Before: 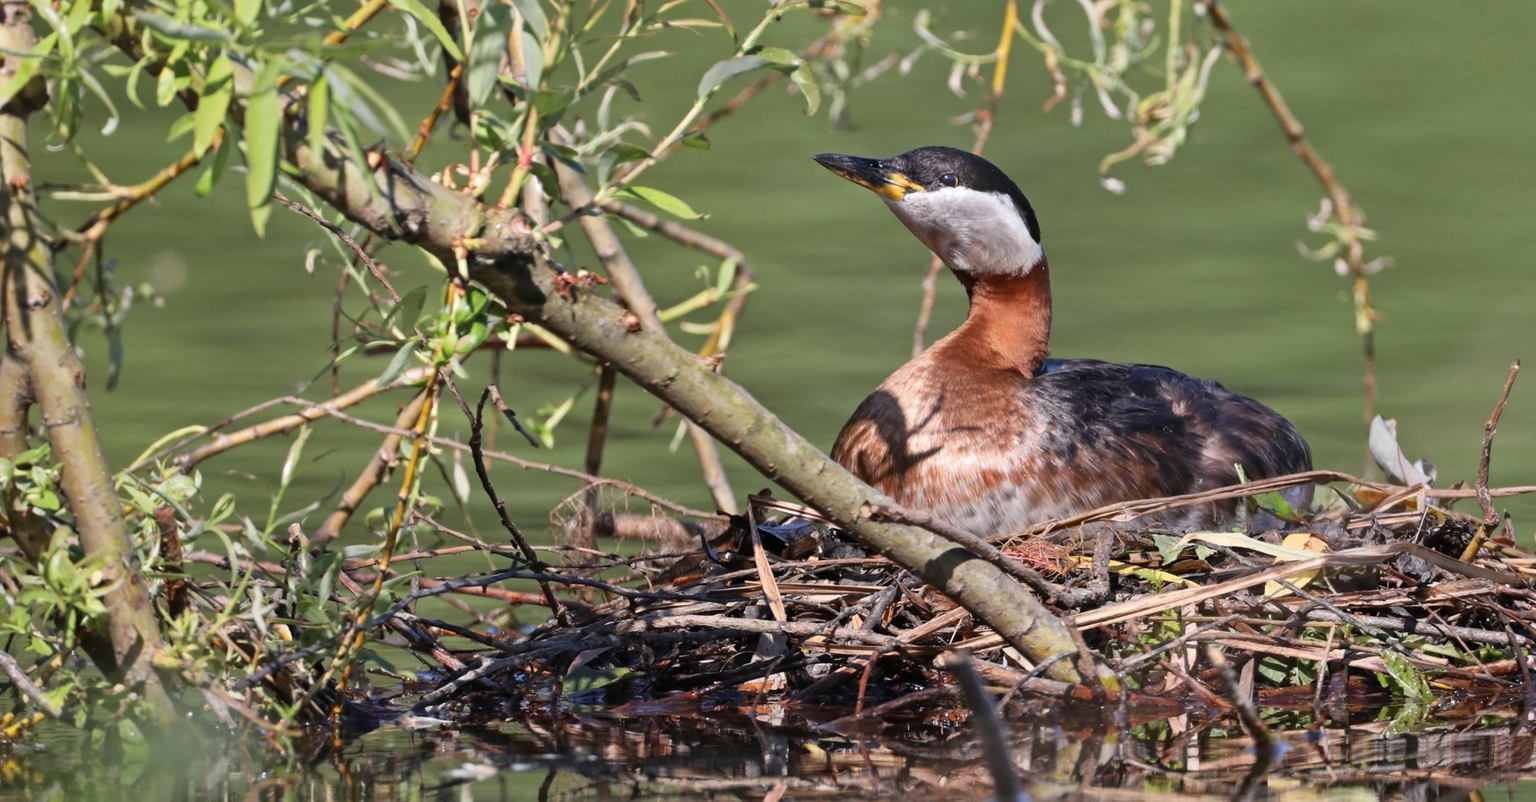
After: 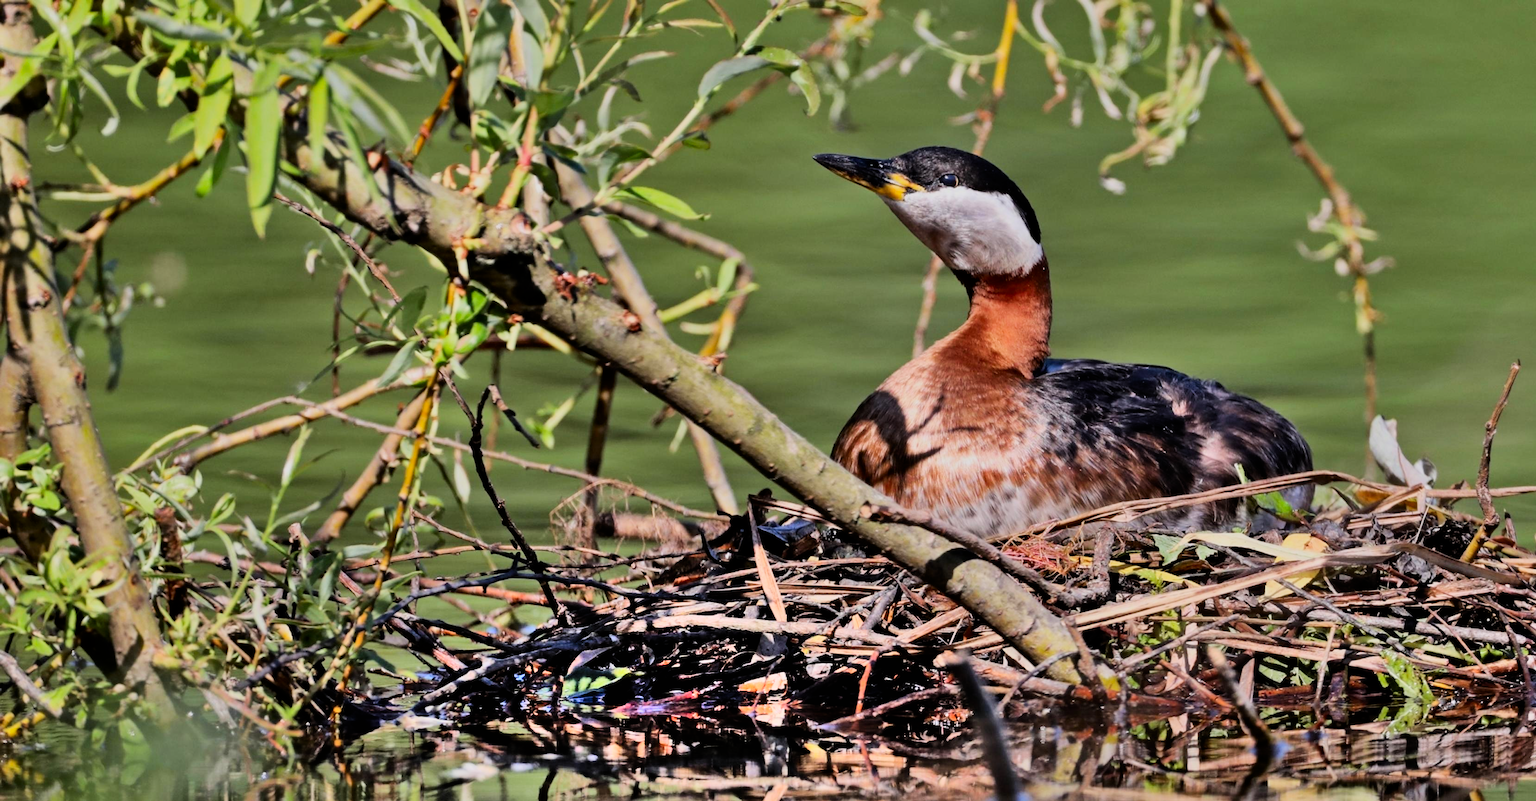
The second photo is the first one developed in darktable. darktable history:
filmic rgb: black relative exposure -5.07 EV, white relative exposure 3.98 EV, hardness 2.89, contrast 1.201
shadows and highlights: radius 122.76, shadows 98.39, white point adjustment -3.08, highlights -98.25, soften with gaussian
contrast brightness saturation: contrast 0.157, saturation 0.312
